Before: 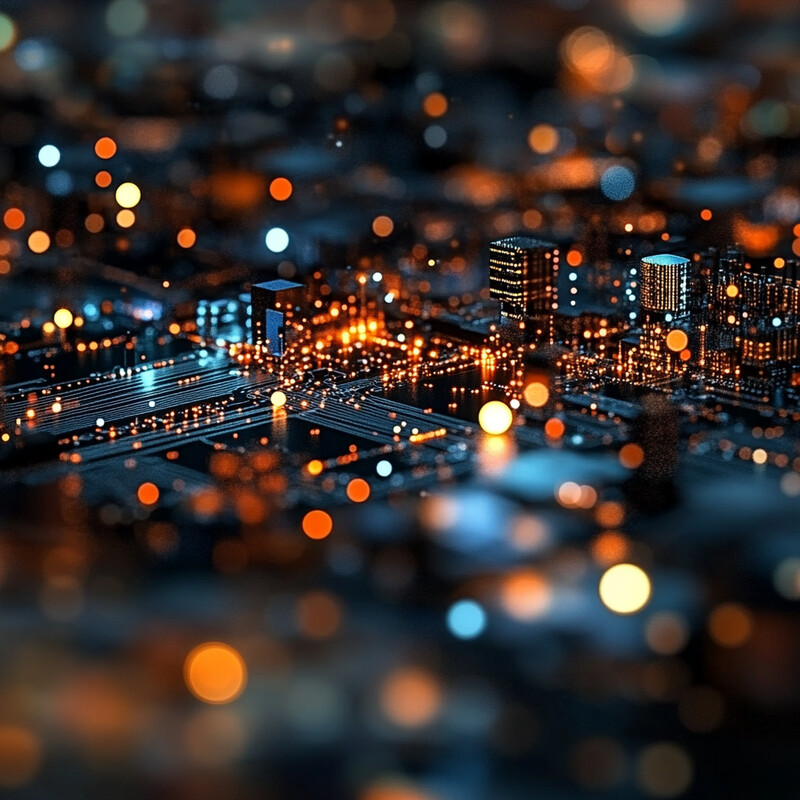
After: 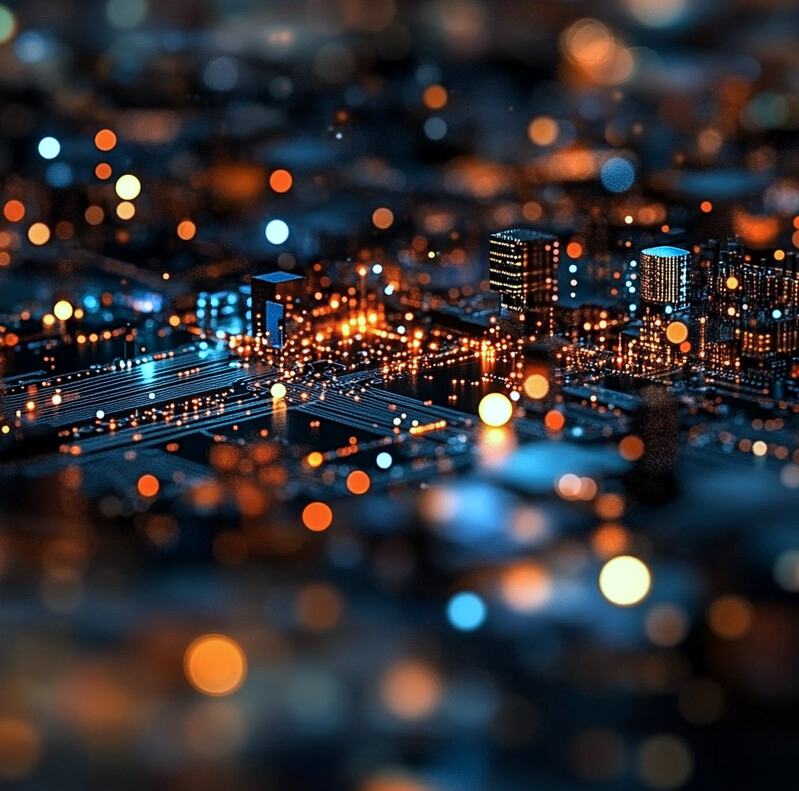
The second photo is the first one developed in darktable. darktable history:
crop: top 1.049%, right 0.001%
color calibration: x 0.367, y 0.376, temperature 4372.25 K
